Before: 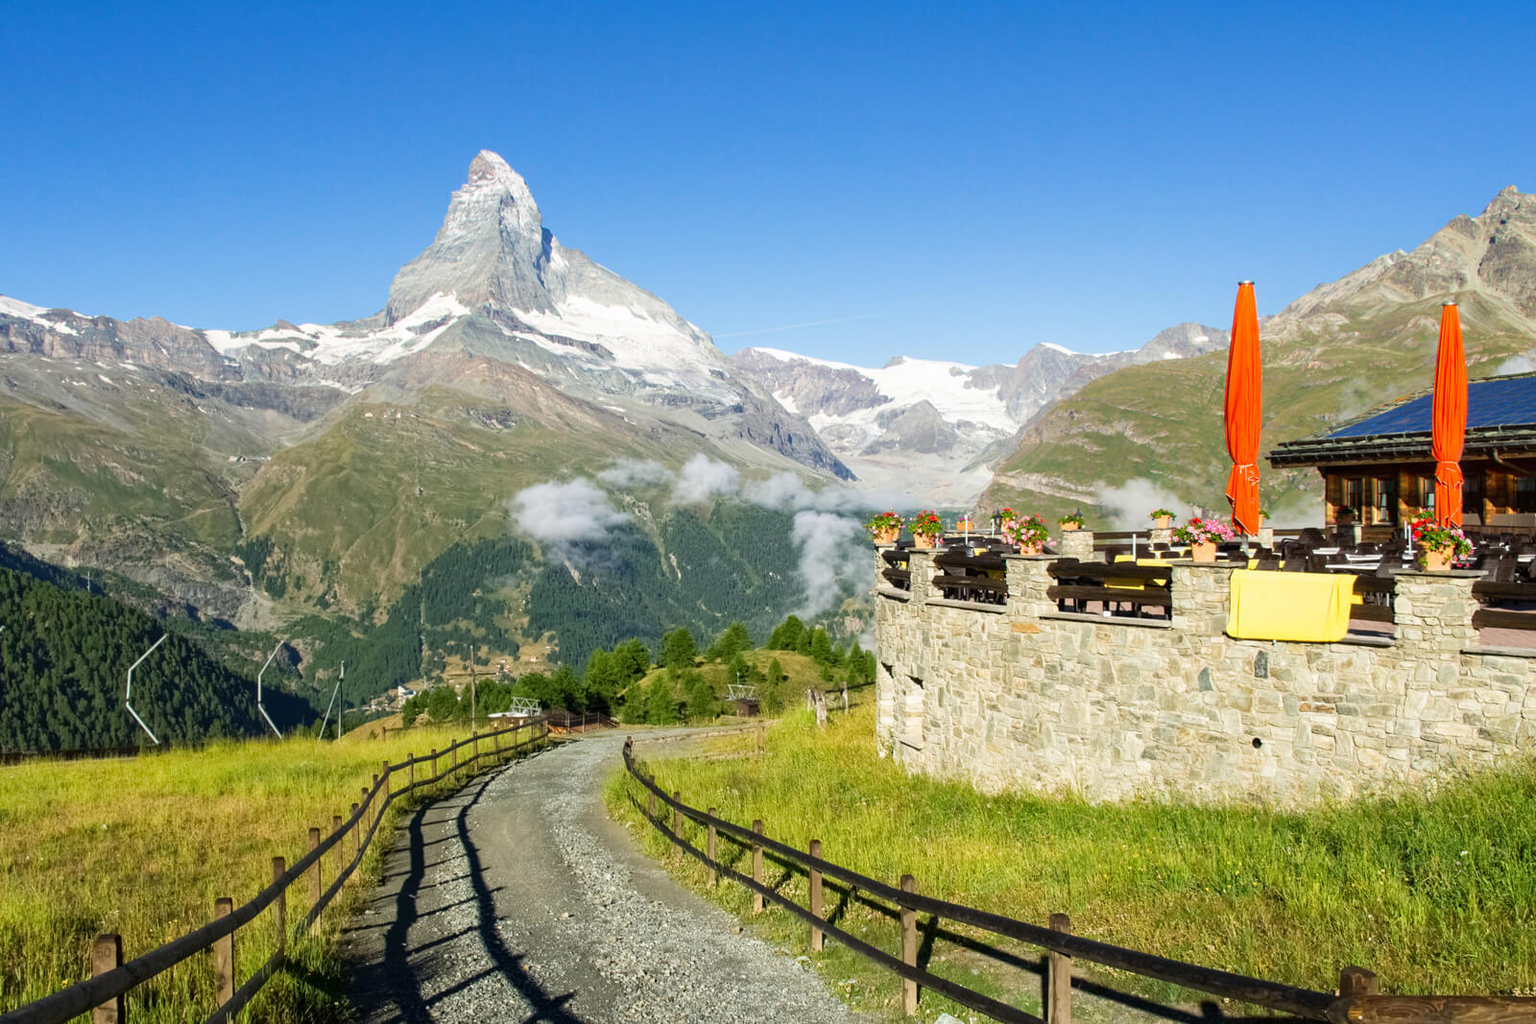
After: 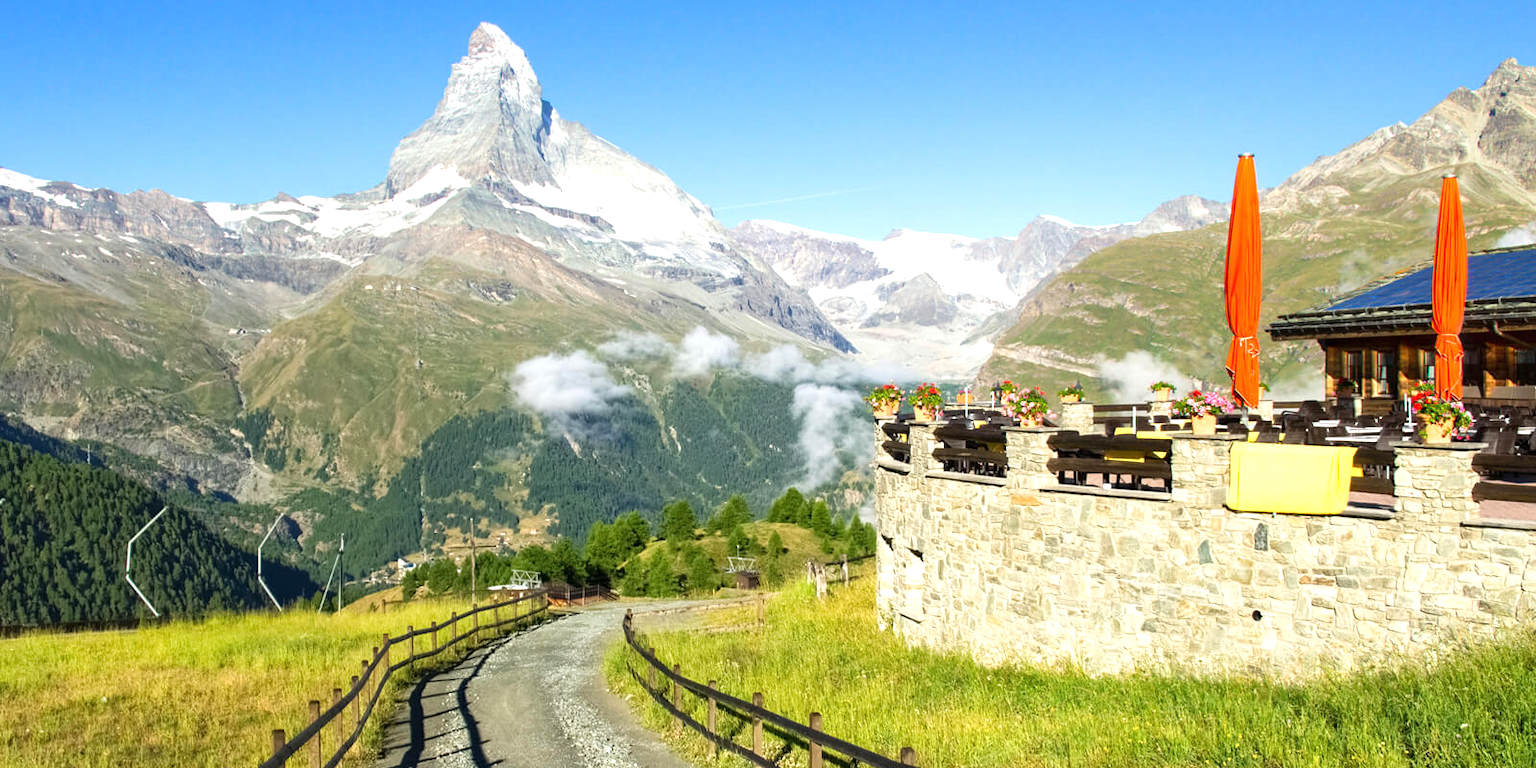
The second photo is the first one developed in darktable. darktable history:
crop and rotate: top 12.5%, bottom 12.5%
exposure: exposure 0.493 EV, compensate highlight preservation false
